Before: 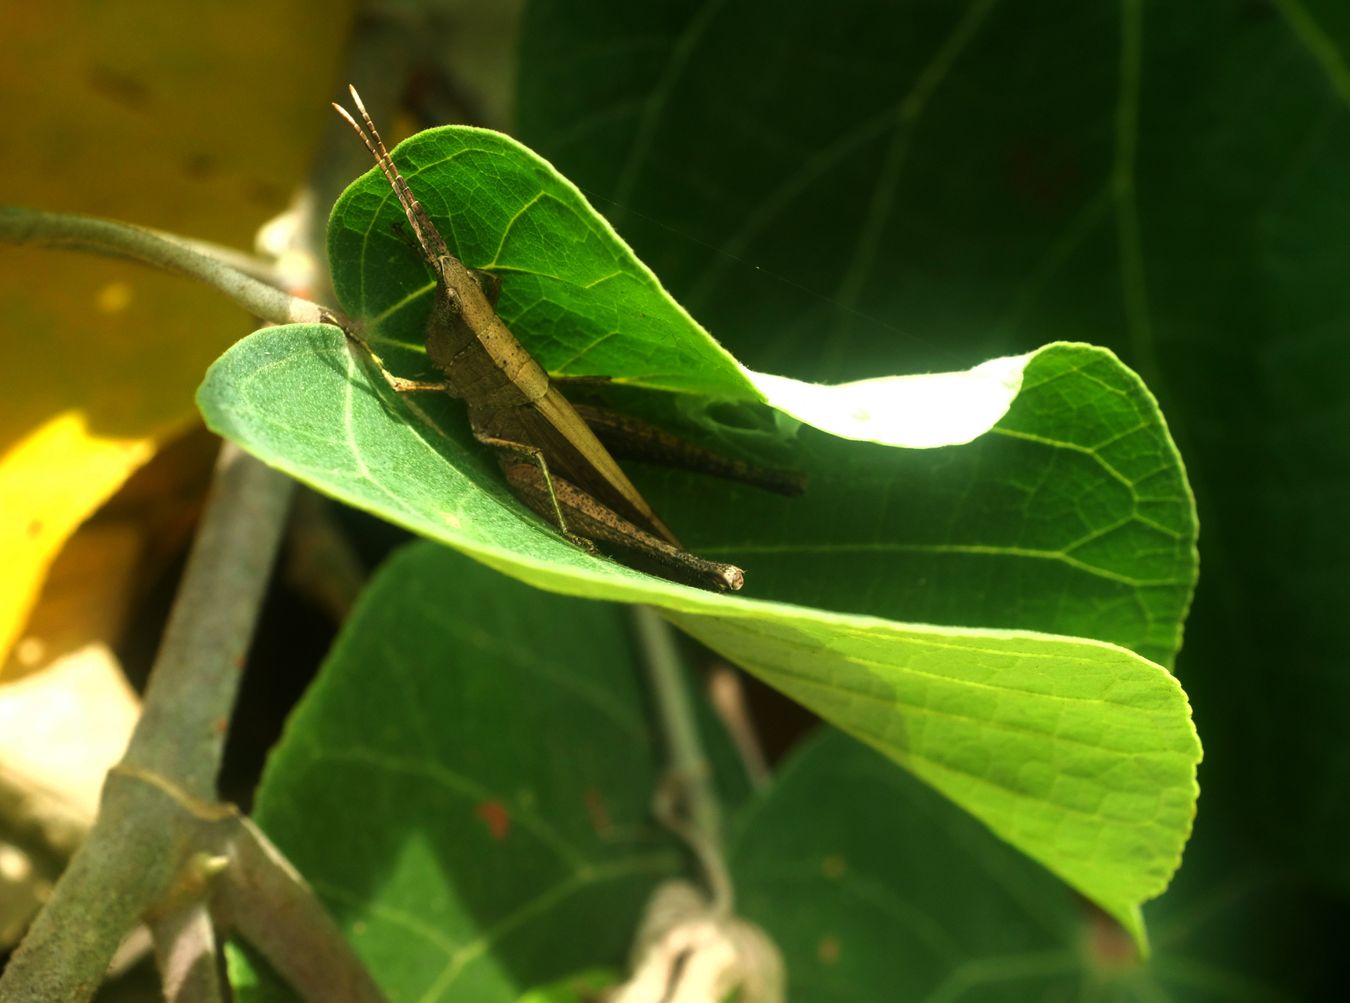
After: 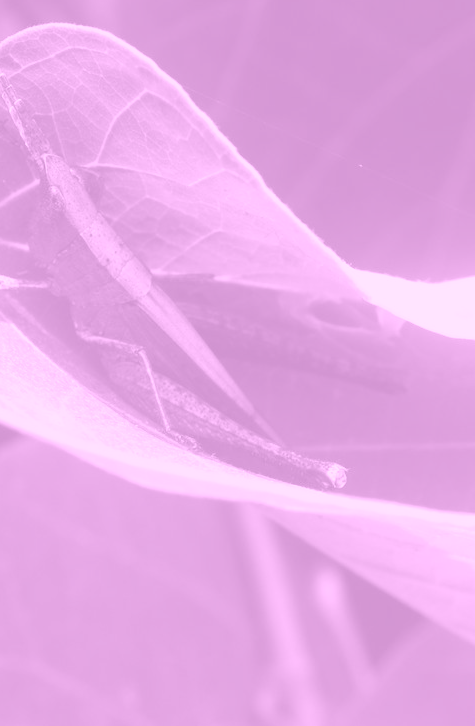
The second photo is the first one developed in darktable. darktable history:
crop and rotate: left 29.476%, top 10.214%, right 35.32%, bottom 17.333%
color balance rgb: linear chroma grading › global chroma 15%, perceptual saturation grading › global saturation 30%
colorize: hue 331.2°, saturation 69%, source mix 30.28%, lightness 69.02%, version 1
